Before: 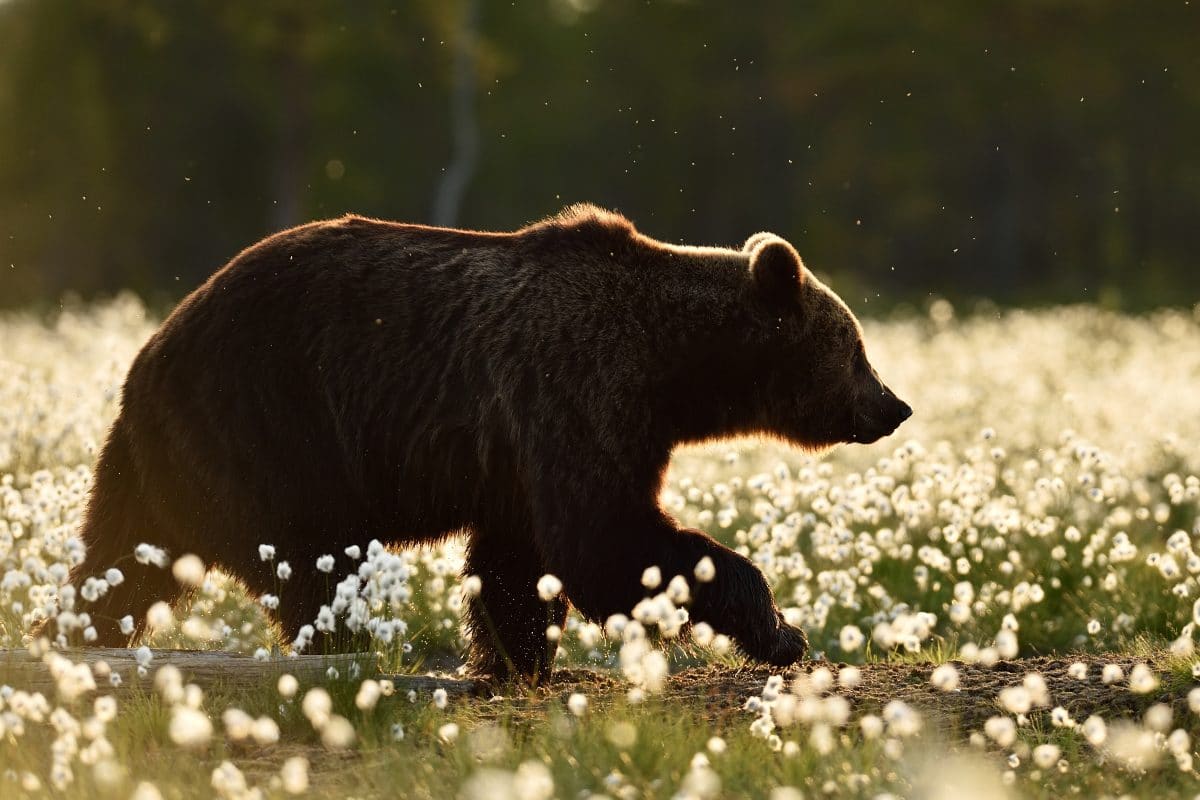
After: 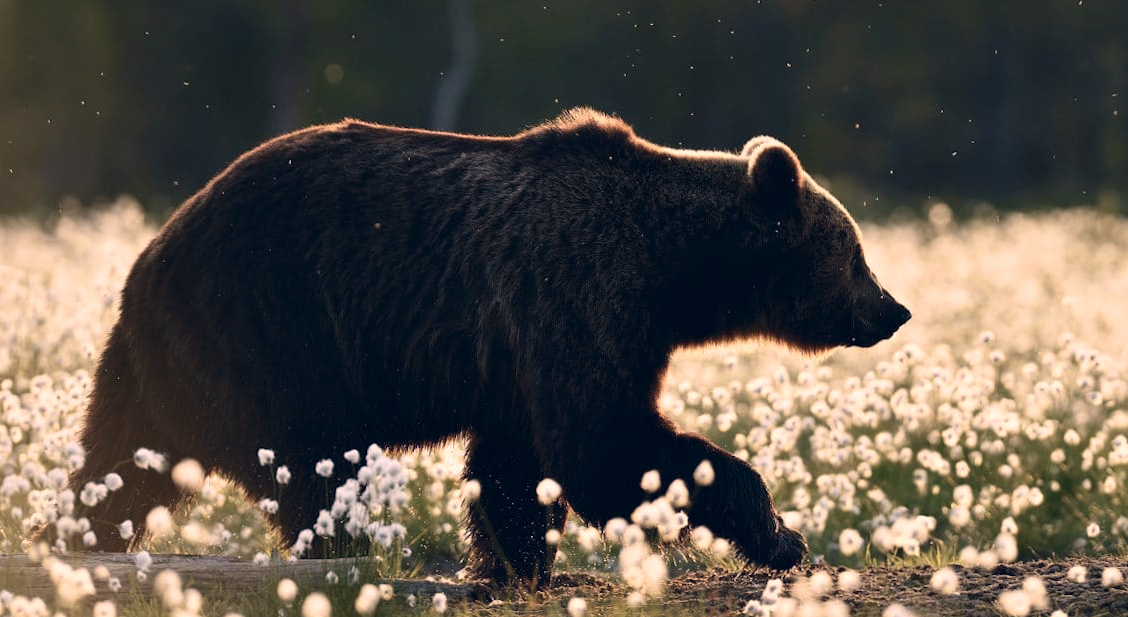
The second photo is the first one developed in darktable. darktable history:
crop and rotate: angle 0.092°, top 11.911%, right 5.773%, bottom 10.743%
color correction: highlights a* 13.86, highlights b* 5.87, shadows a* -5.34, shadows b* -15.82, saturation 0.831
